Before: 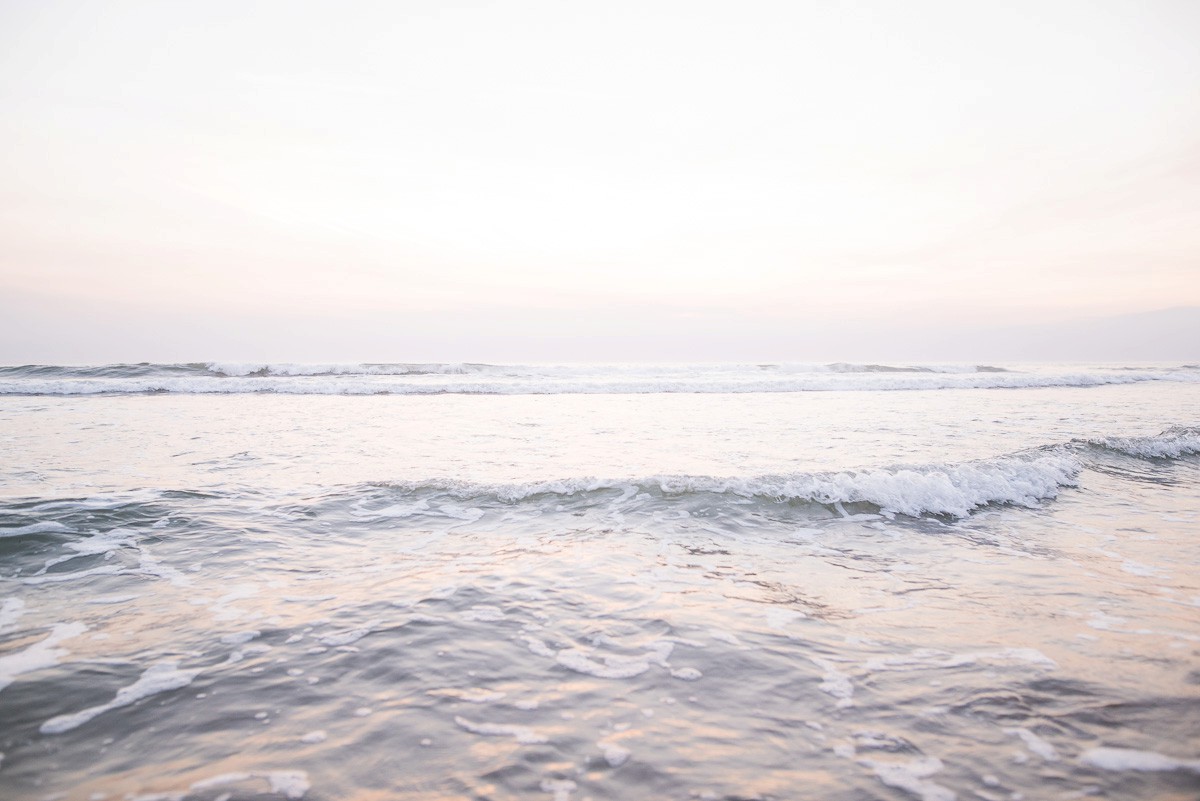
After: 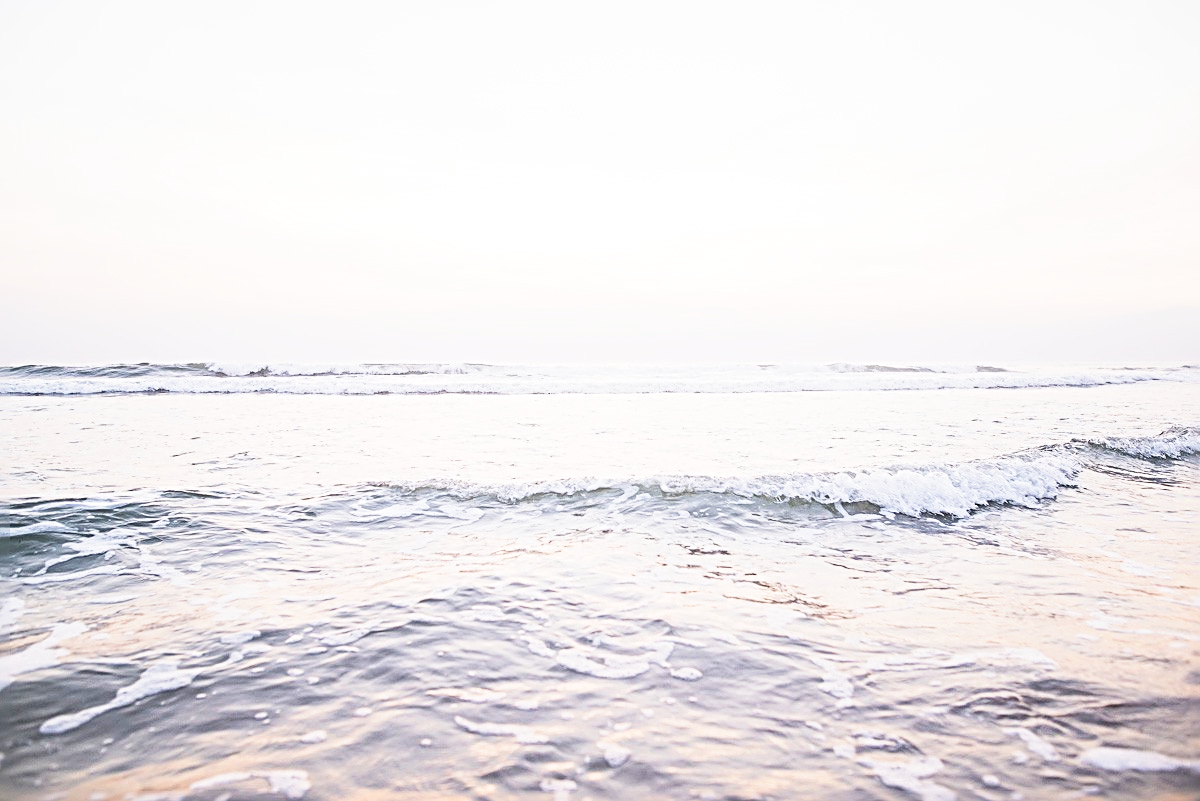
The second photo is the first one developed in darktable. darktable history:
velvia: on, module defaults
exposure: compensate highlight preservation false
sharpen: radius 3.684, amount 0.926
base curve: curves: ch0 [(0, 0) (0.579, 0.807) (1, 1)], preserve colors none
